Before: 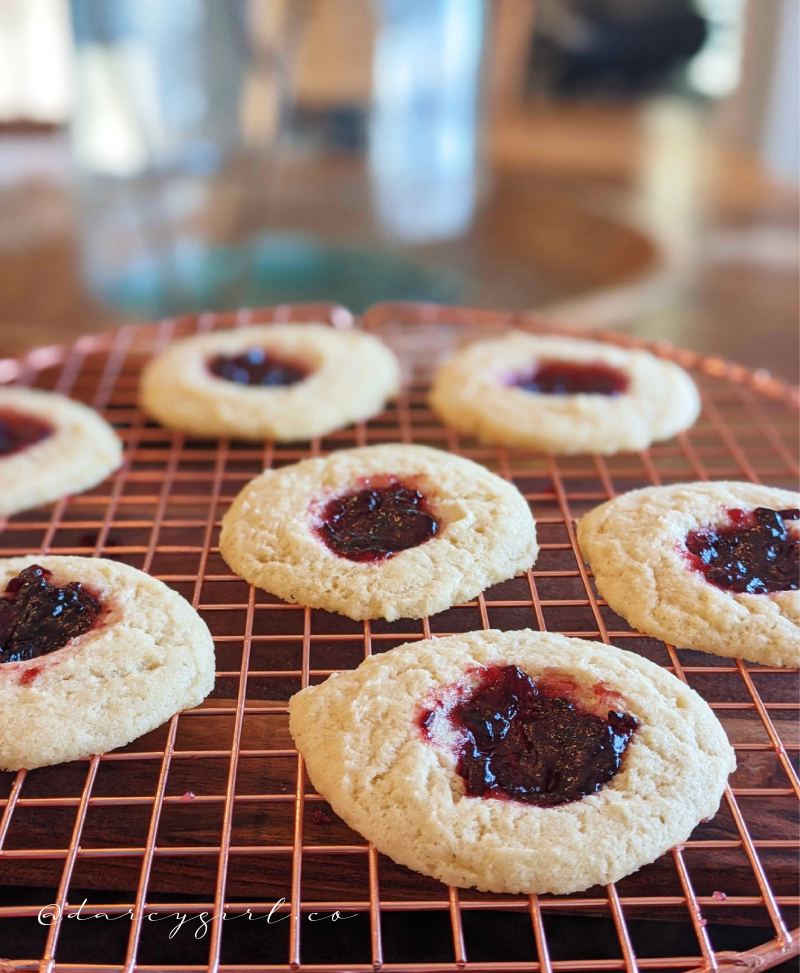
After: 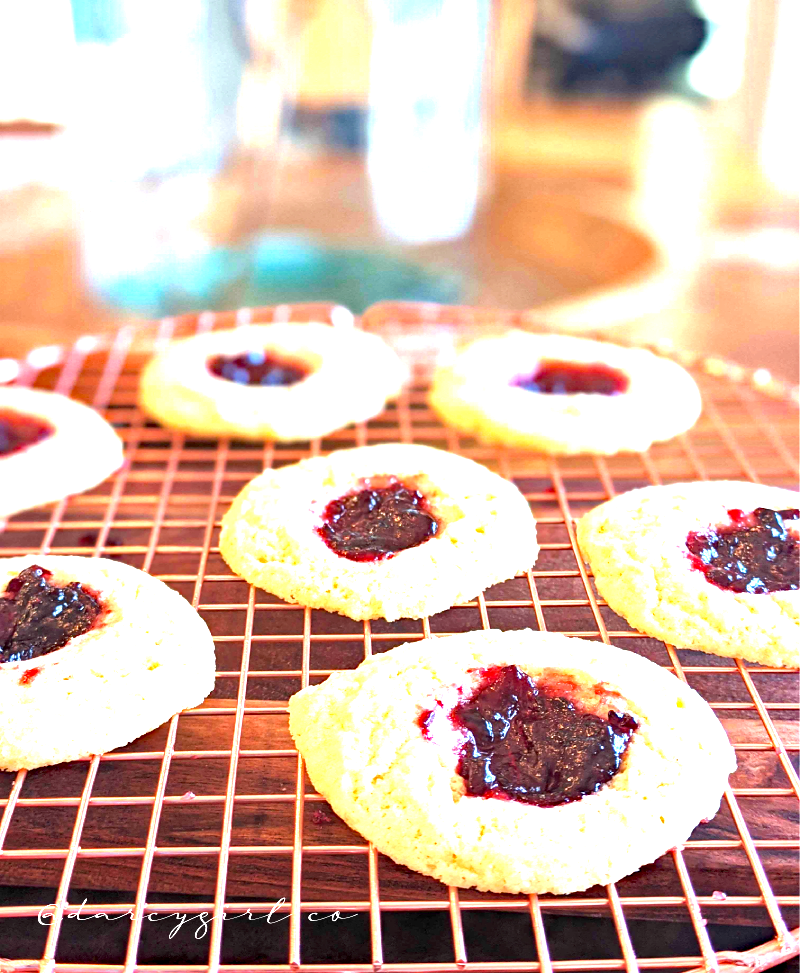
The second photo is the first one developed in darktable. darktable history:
haze removal: strength 0.39, distance 0.213, compatibility mode true, adaptive false
exposure: black level correction 0, exposure 2.16 EV, compensate highlight preservation false
